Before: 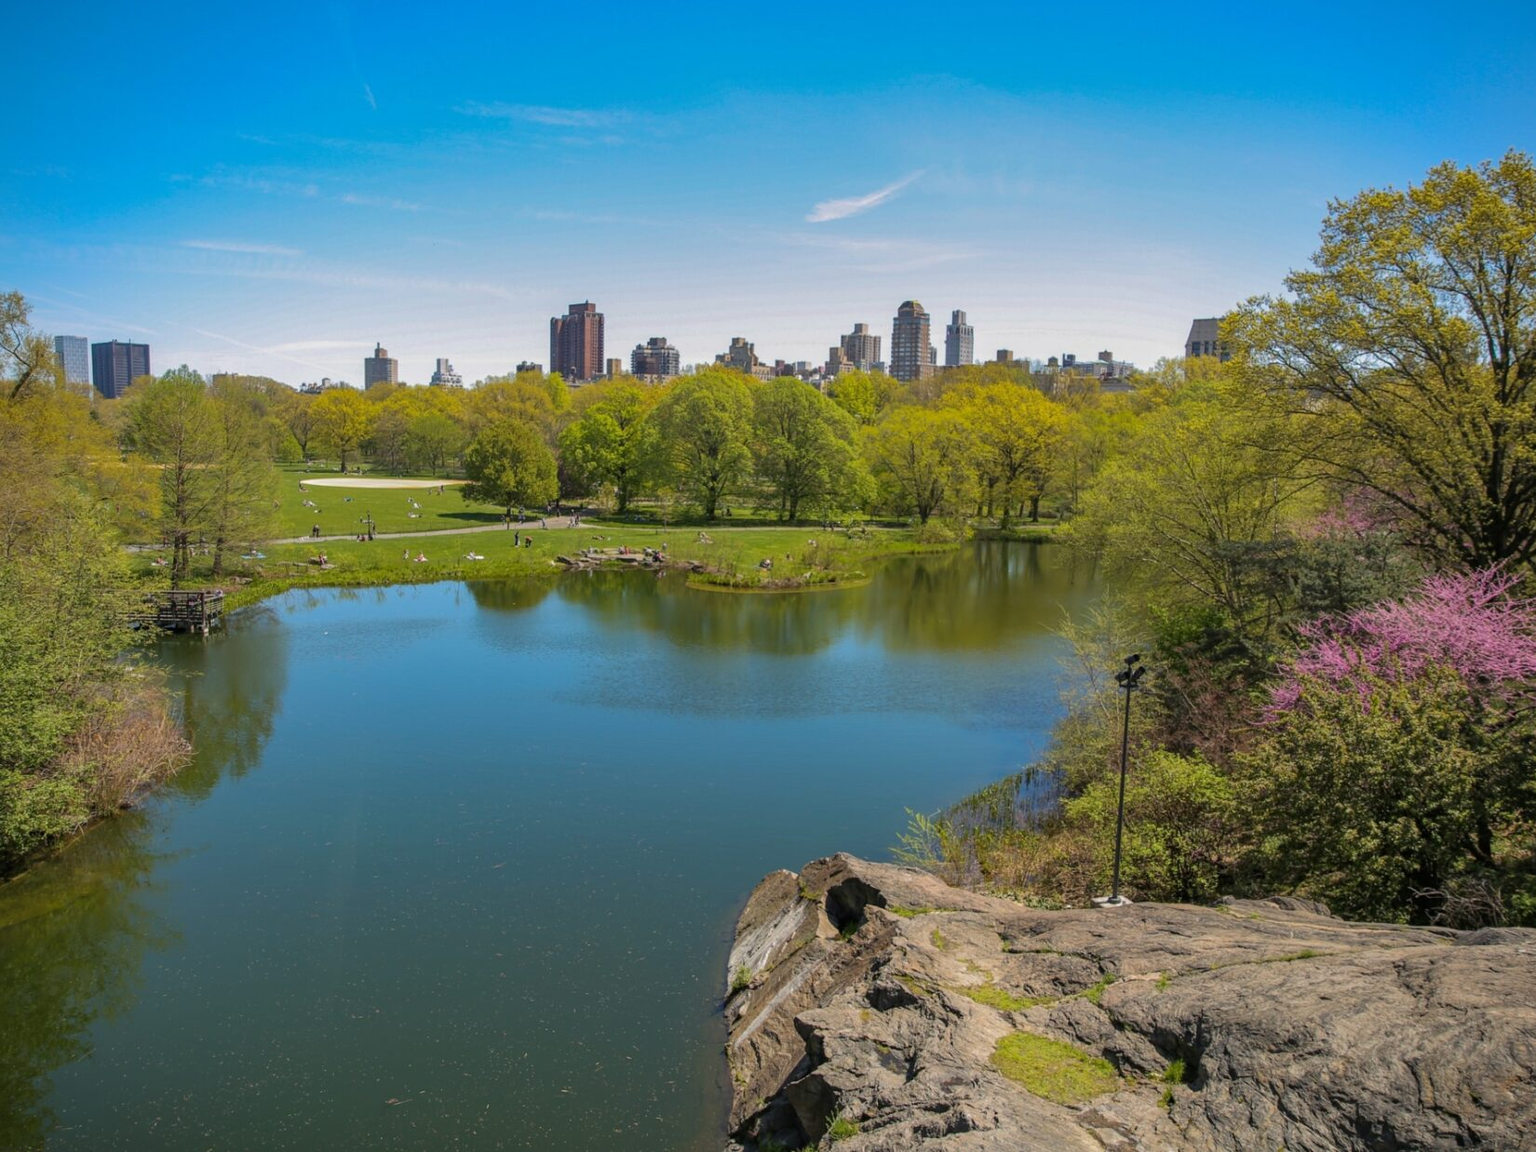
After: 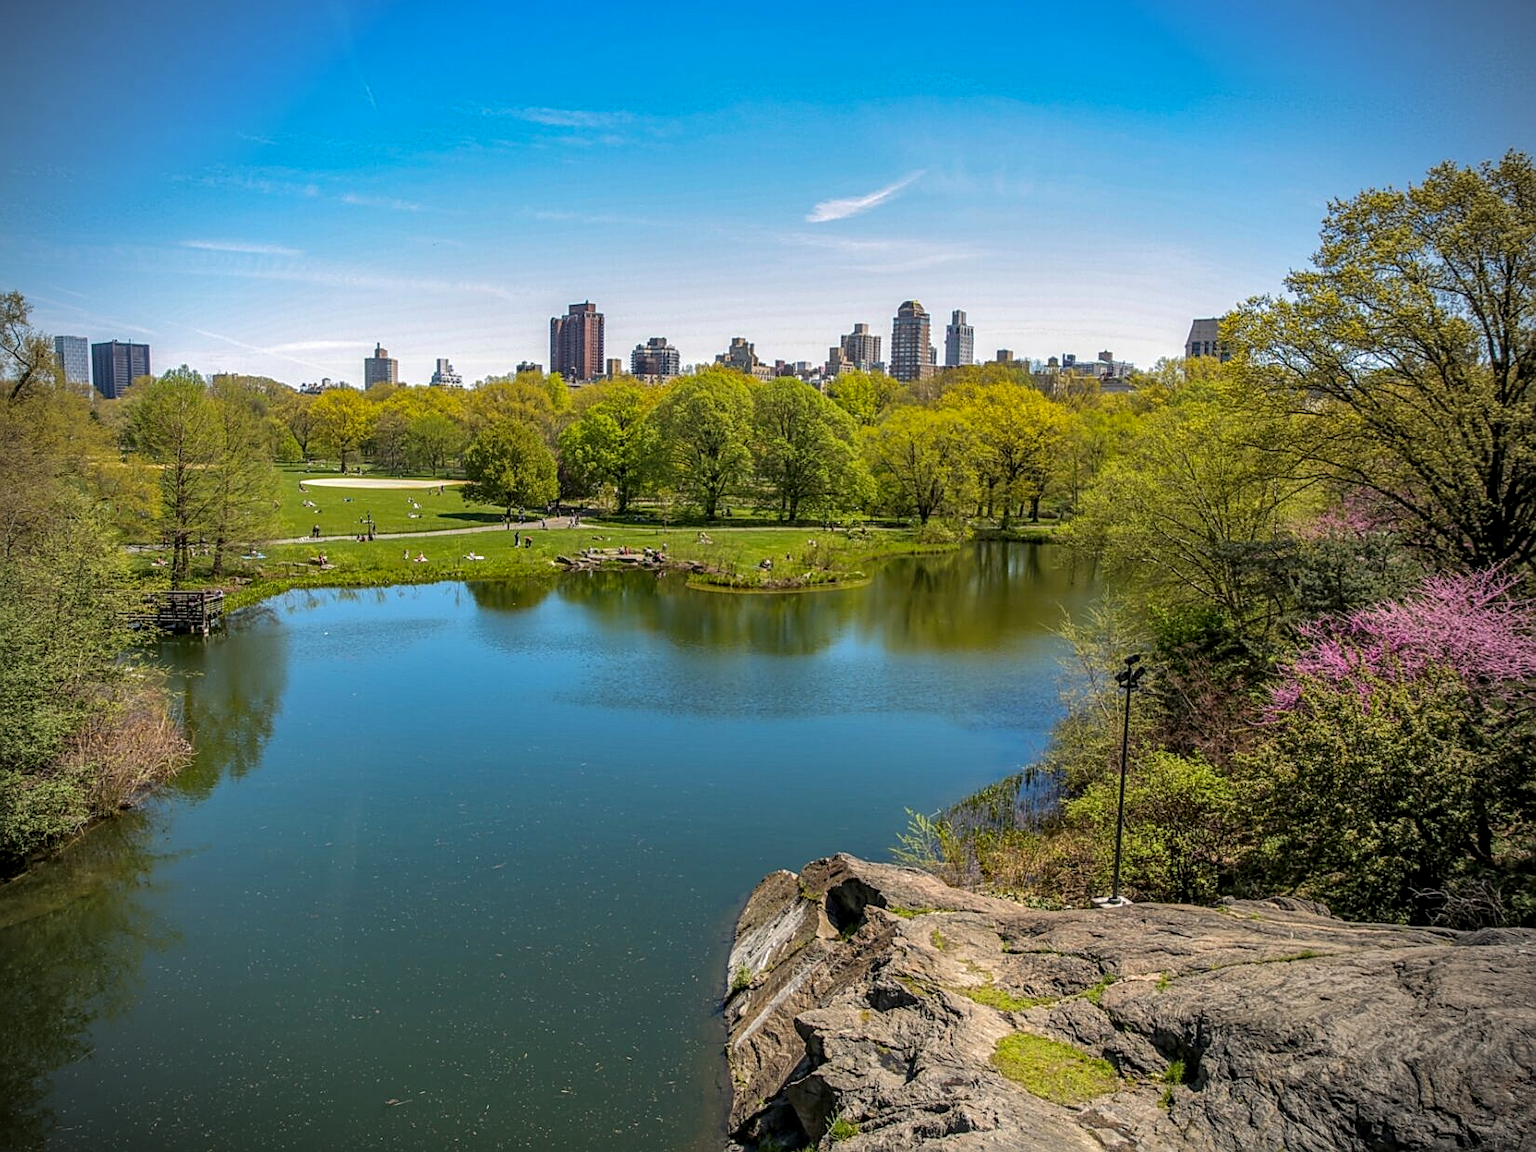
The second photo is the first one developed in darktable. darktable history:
sharpen: on, module defaults
local contrast: highlights 61%, detail 143%, midtone range 0.432
vignetting: on, module defaults
contrast brightness saturation: saturation 0.101
